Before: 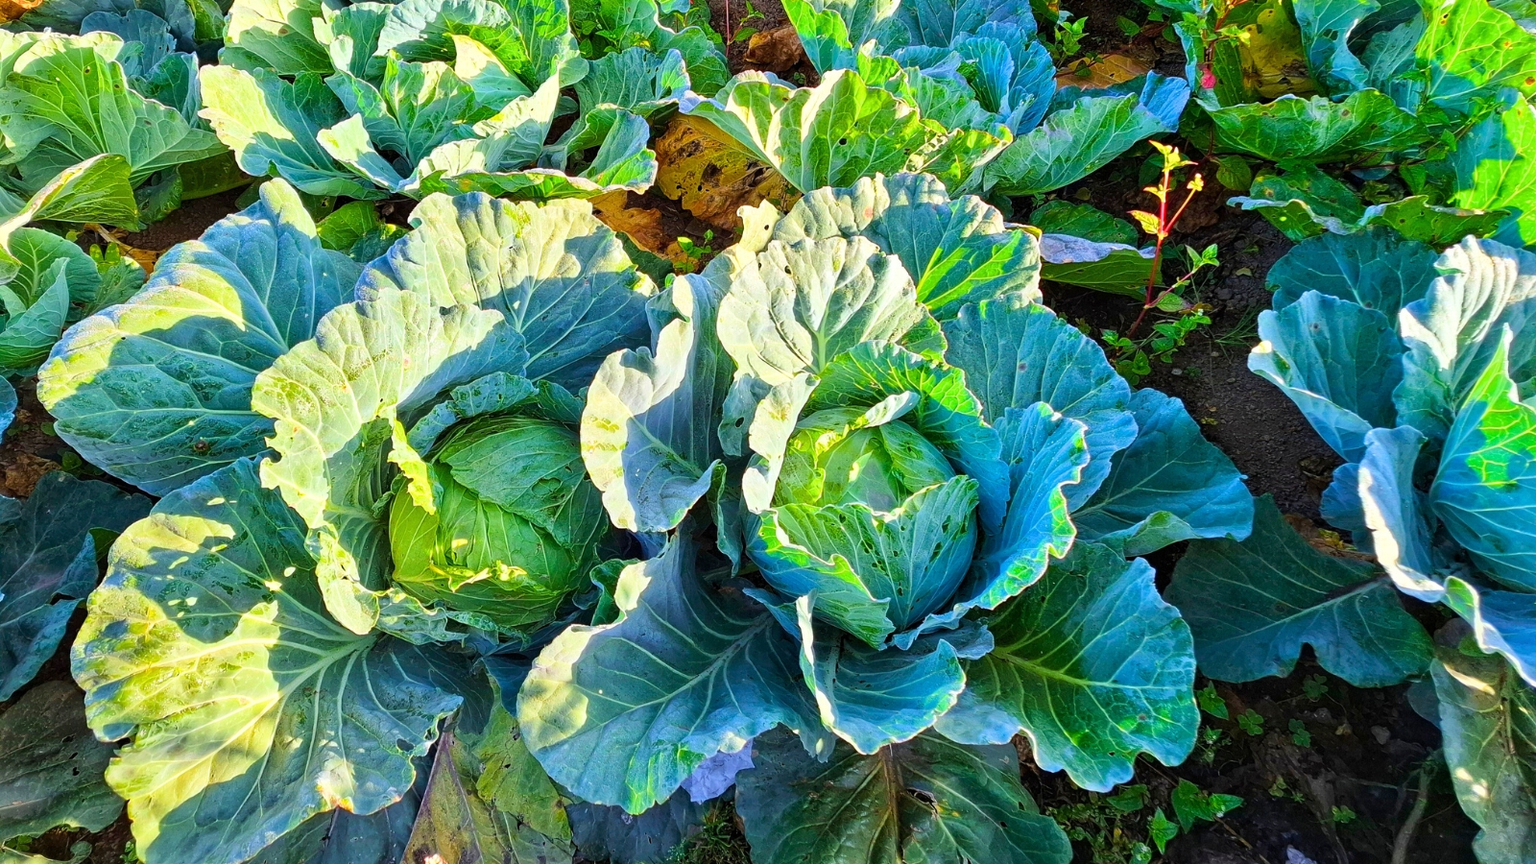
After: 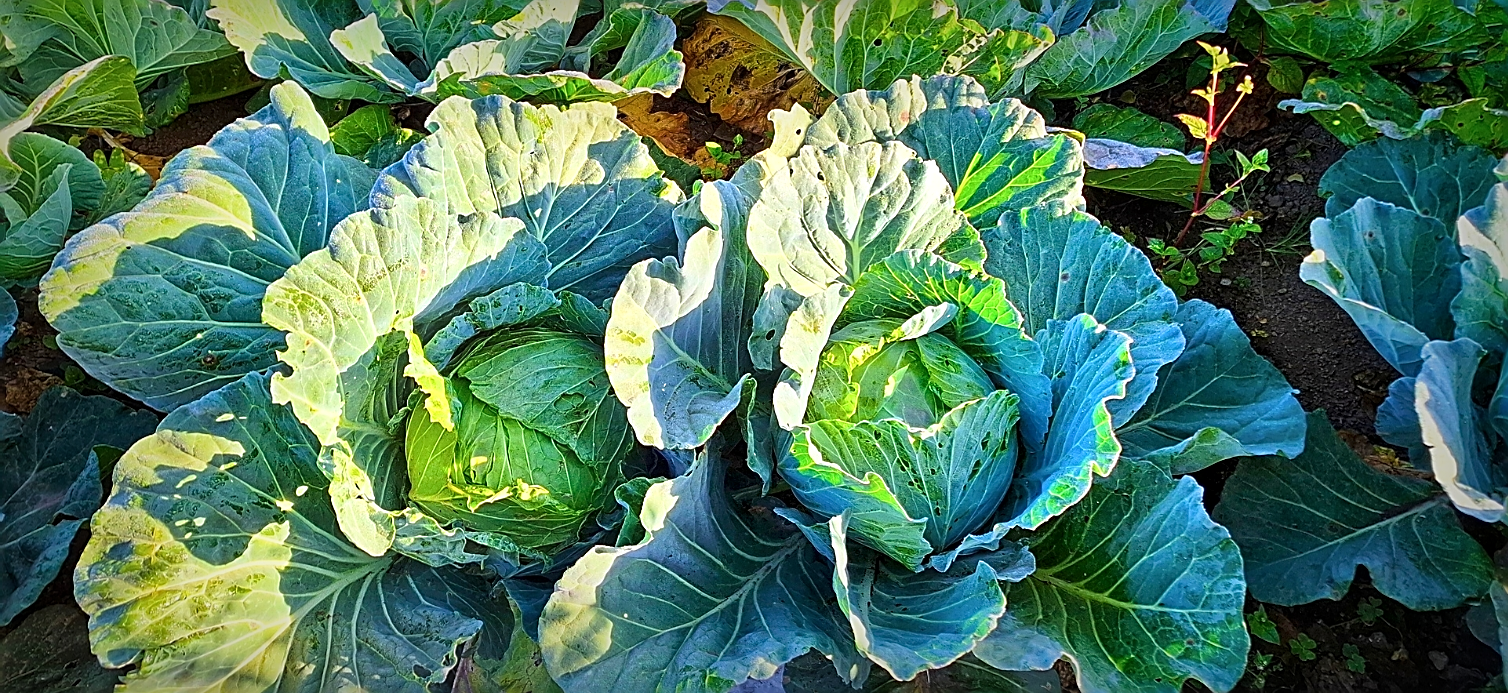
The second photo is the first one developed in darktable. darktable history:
sharpen: amount 1
local contrast: mode bilateral grid, contrast 20, coarseness 50, detail 130%, midtone range 0.2
crop and rotate: angle 0.03°, top 11.643%, right 5.651%, bottom 11.189%
vignetting: fall-off start 53.2%, brightness -0.594, saturation 0, automatic ratio true, width/height ratio 1.313, shape 0.22, unbound false
tone equalizer: on, module defaults
haze removal: strength -0.05
